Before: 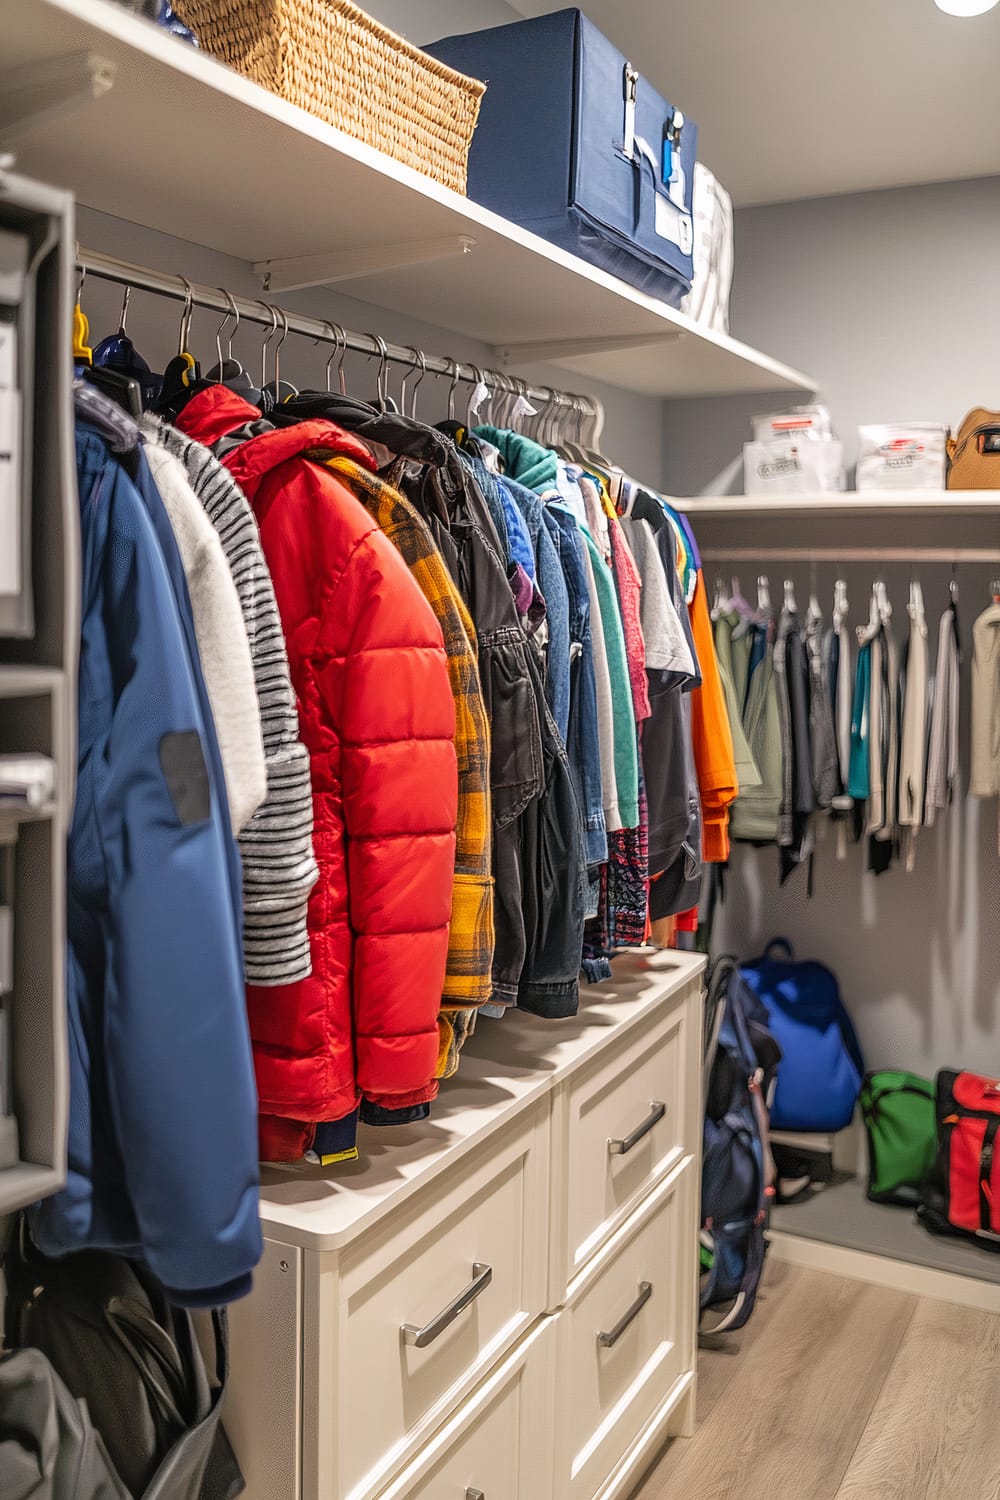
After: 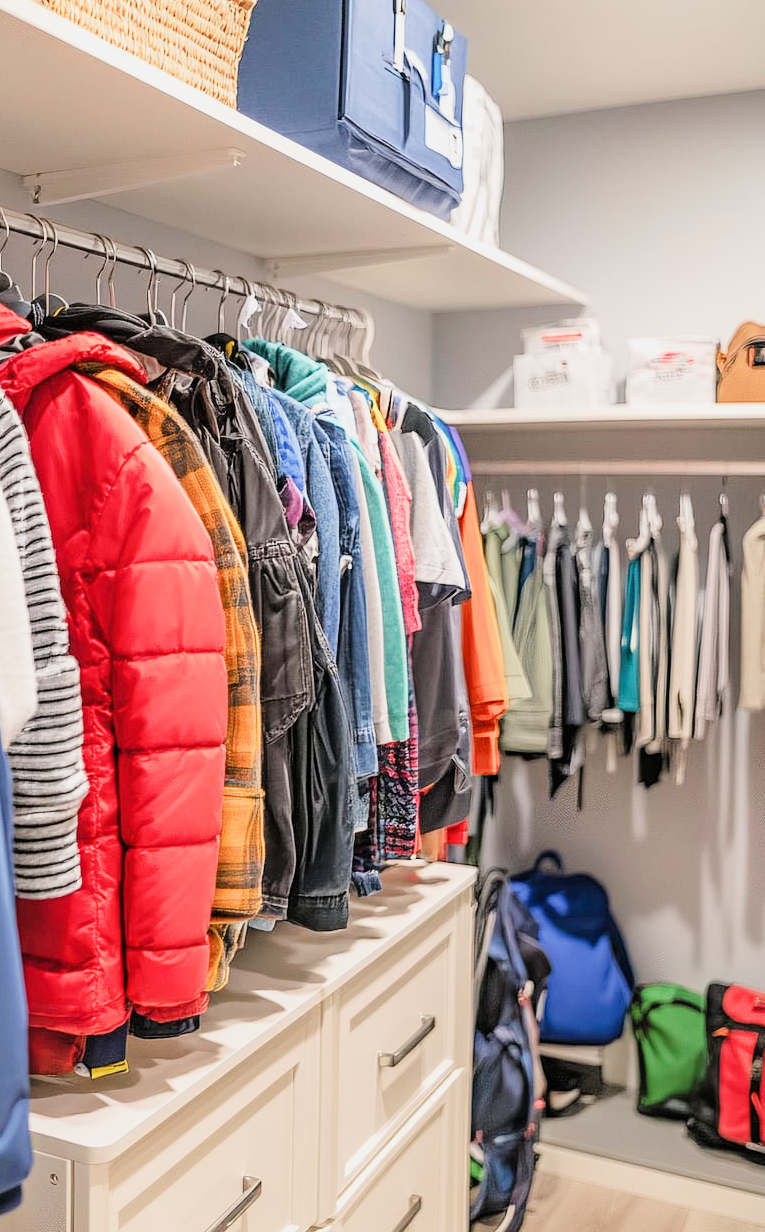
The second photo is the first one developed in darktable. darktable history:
crop: left 23.095%, top 5.827%, bottom 11.854%
filmic rgb: black relative exposure -7.32 EV, white relative exposure 5.09 EV, hardness 3.2
exposure: black level correction 0, exposure 1.379 EV, compensate exposure bias true, compensate highlight preservation false
